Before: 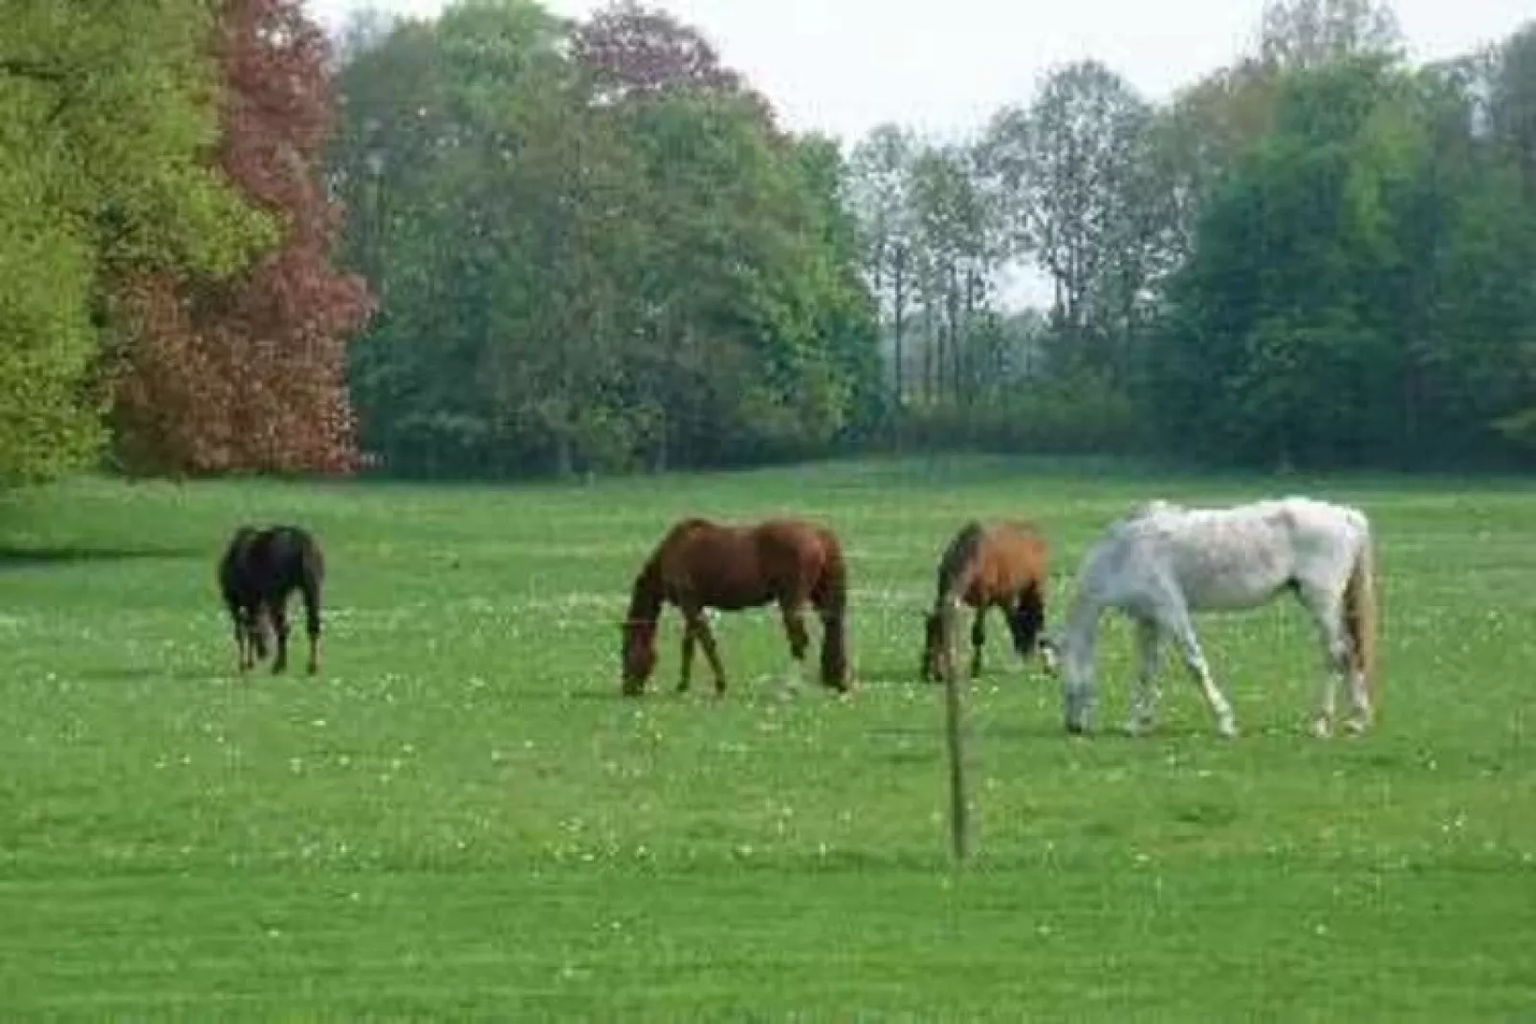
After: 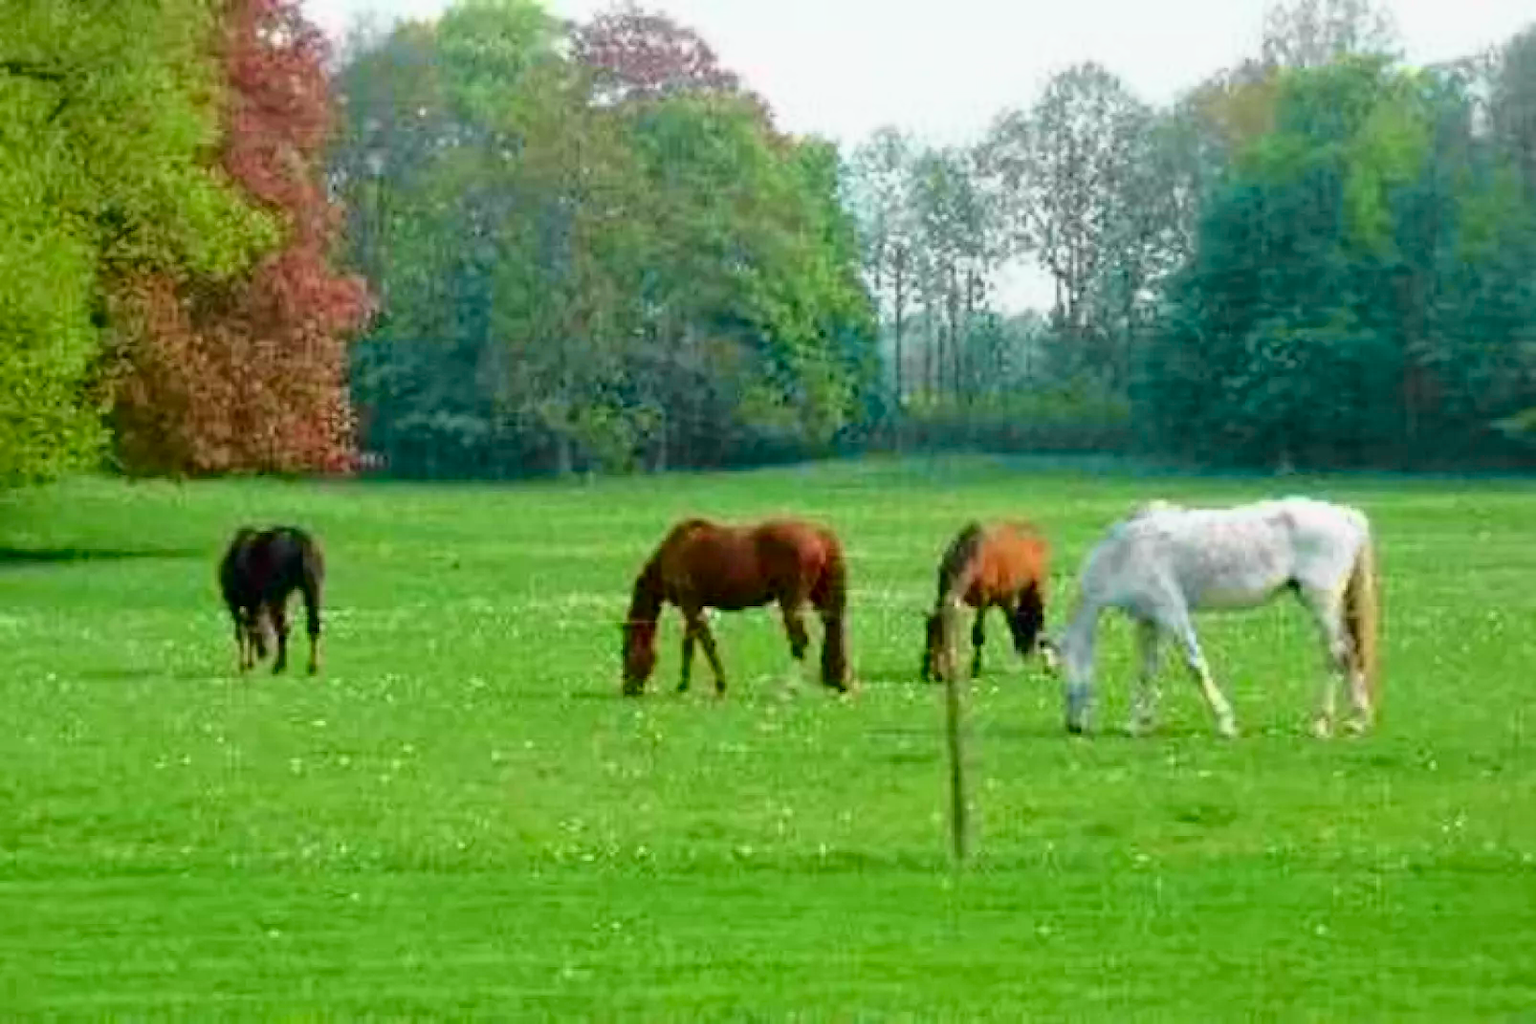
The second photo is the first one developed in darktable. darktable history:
contrast brightness saturation: contrast 0.04, saturation 0.163
tone curve: curves: ch0 [(0, 0) (0.062, 0.023) (0.168, 0.142) (0.359, 0.419) (0.469, 0.544) (0.634, 0.722) (0.839, 0.909) (0.998, 0.978)]; ch1 [(0, 0) (0.437, 0.408) (0.472, 0.47) (0.502, 0.504) (0.527, 0.546) (0.568, 0.619) (0.608, 0.665) (0.669, 0.748) (0.859, 0.899) (1, 1)]; ch2 [(0, 0) (0.33, 0.301) (0.421, 0.443) (0.473, 0.498) (0.509, 0.5) (0.535, 0.564) (0.575, 0.625) (0.608, 0.667) (1, 1)], color space Lab, independent channels, preserve colors none
